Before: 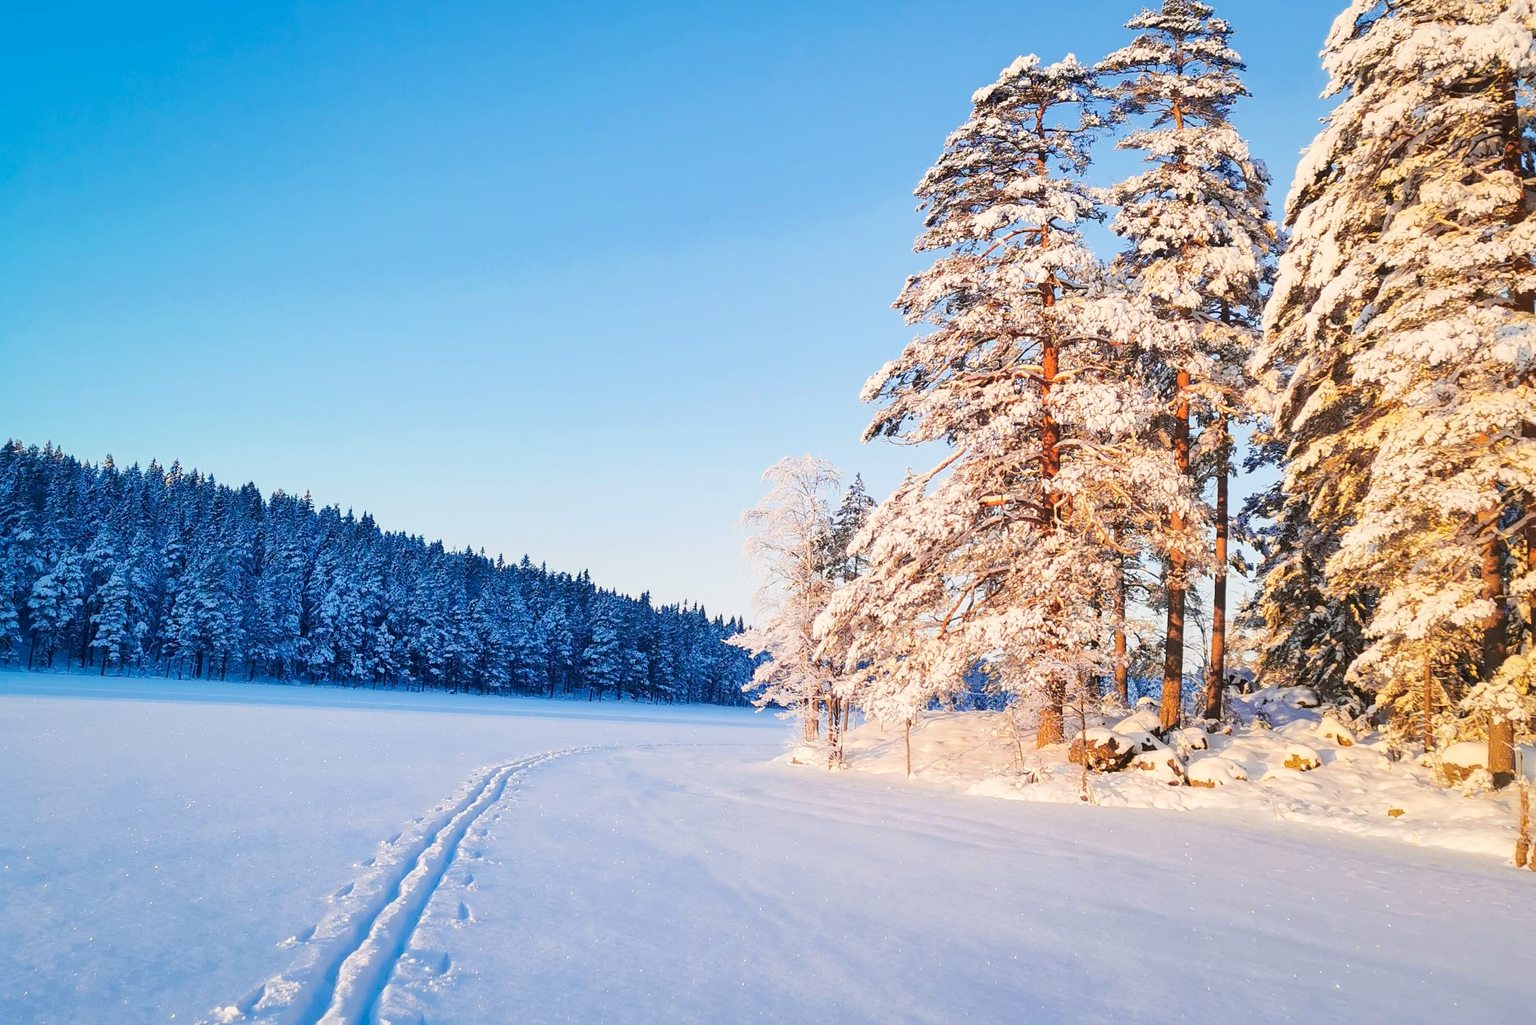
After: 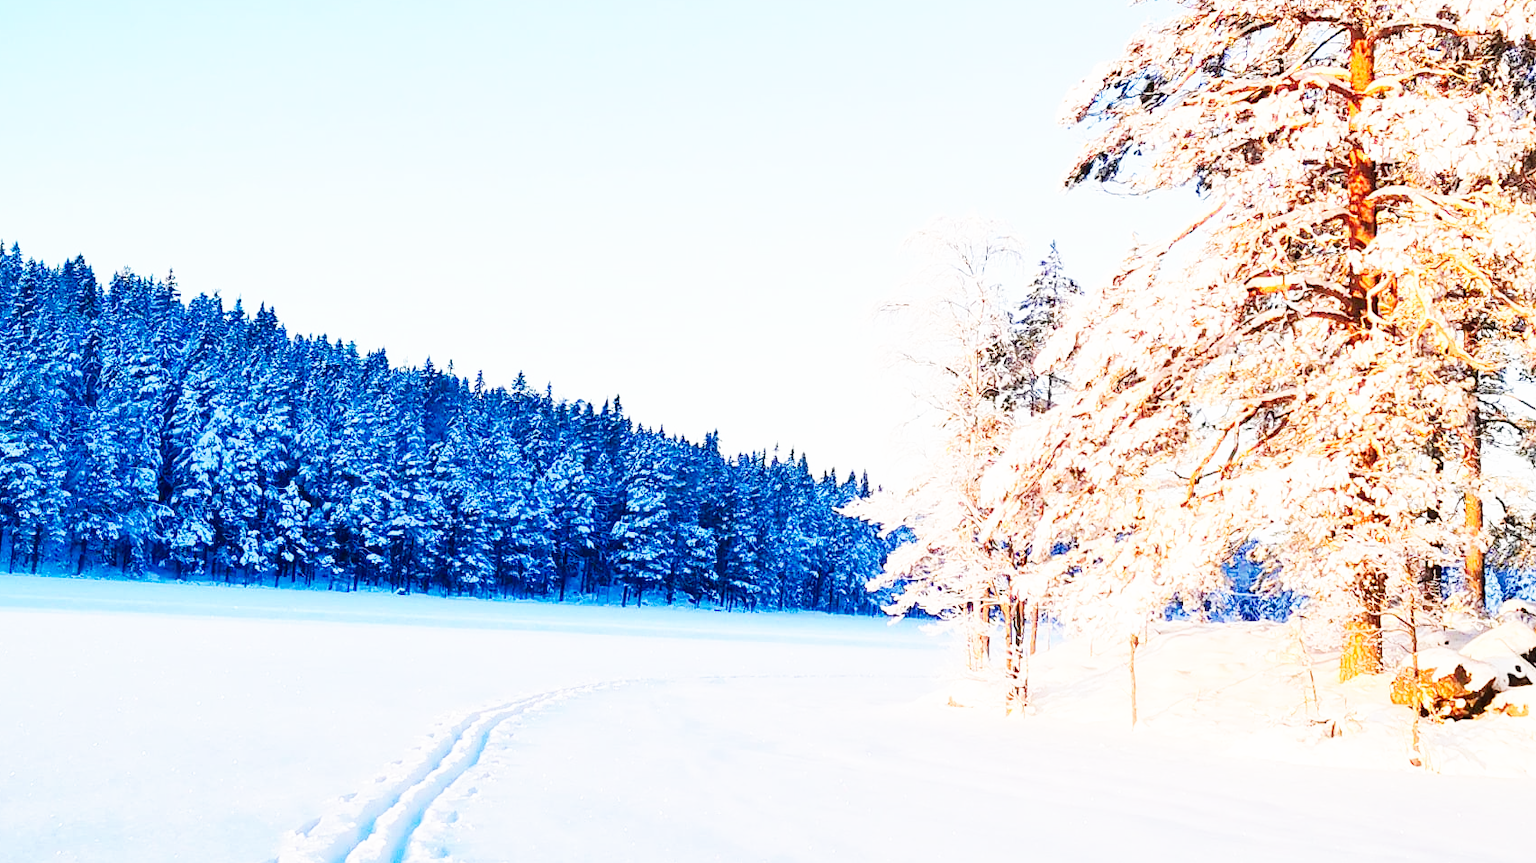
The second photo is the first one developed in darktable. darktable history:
tone equalizer: on, module defaults
crop: left 13.142%, top 31.549%, right 24.496%, bottom 15.86%
base curve: curves: ch0 [(0, 0) (0.007, 0.004) (0.027, 0.03) (0.046, 0.07) (0.207, 0.54) (0.442, 0.872) (0.673, 0.972) (1, 1)], preserve colors none
